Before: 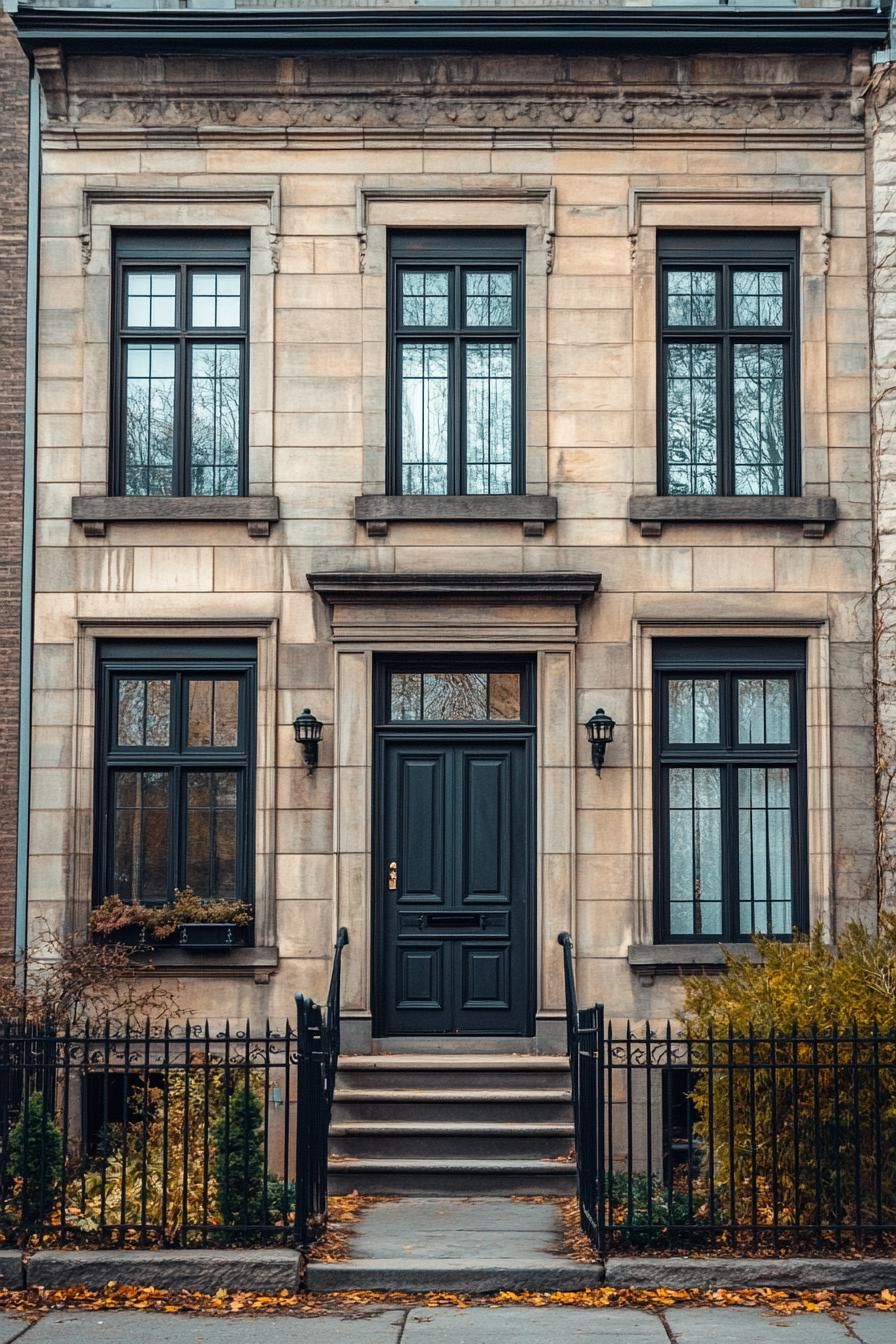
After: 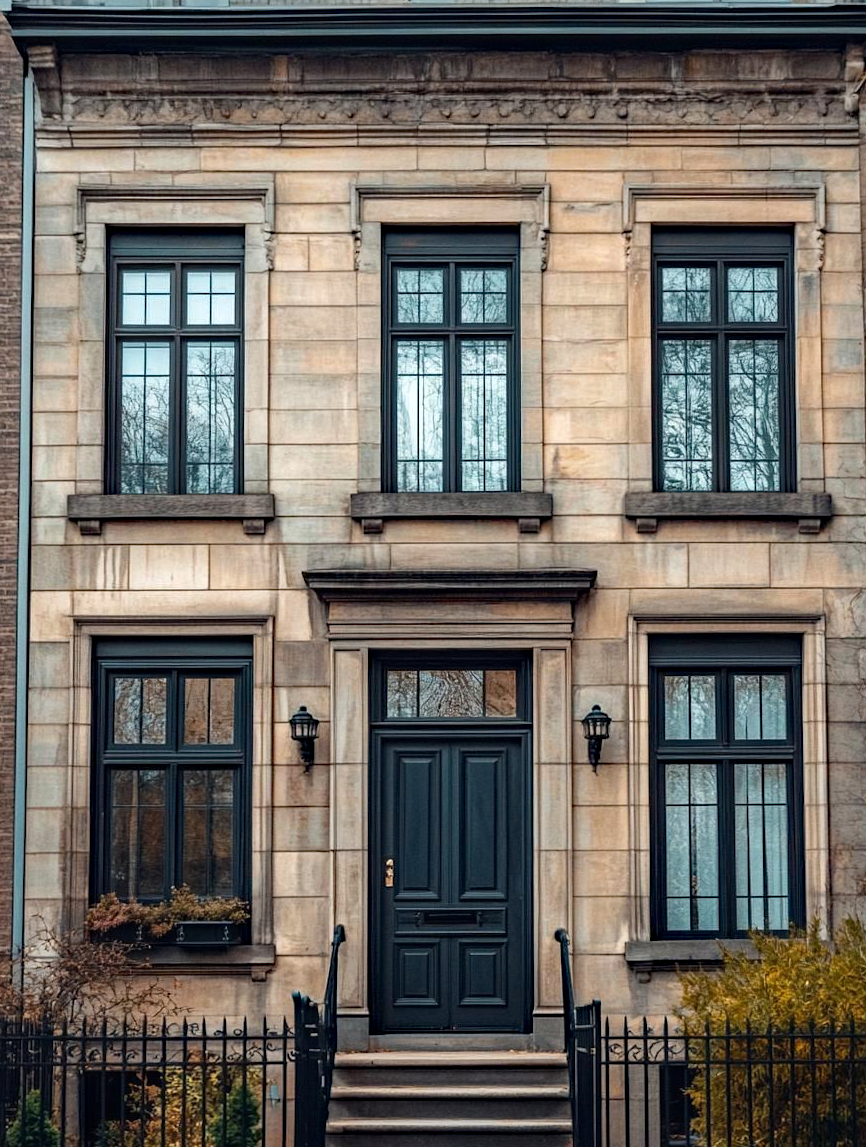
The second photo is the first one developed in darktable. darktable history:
crop and rotate: angle 0.193°, left 0.239%, right 2.62%, bottom 14.169%
haze removal: strength 0.3, distance 0.256, compatibility mode true, adaptive false
